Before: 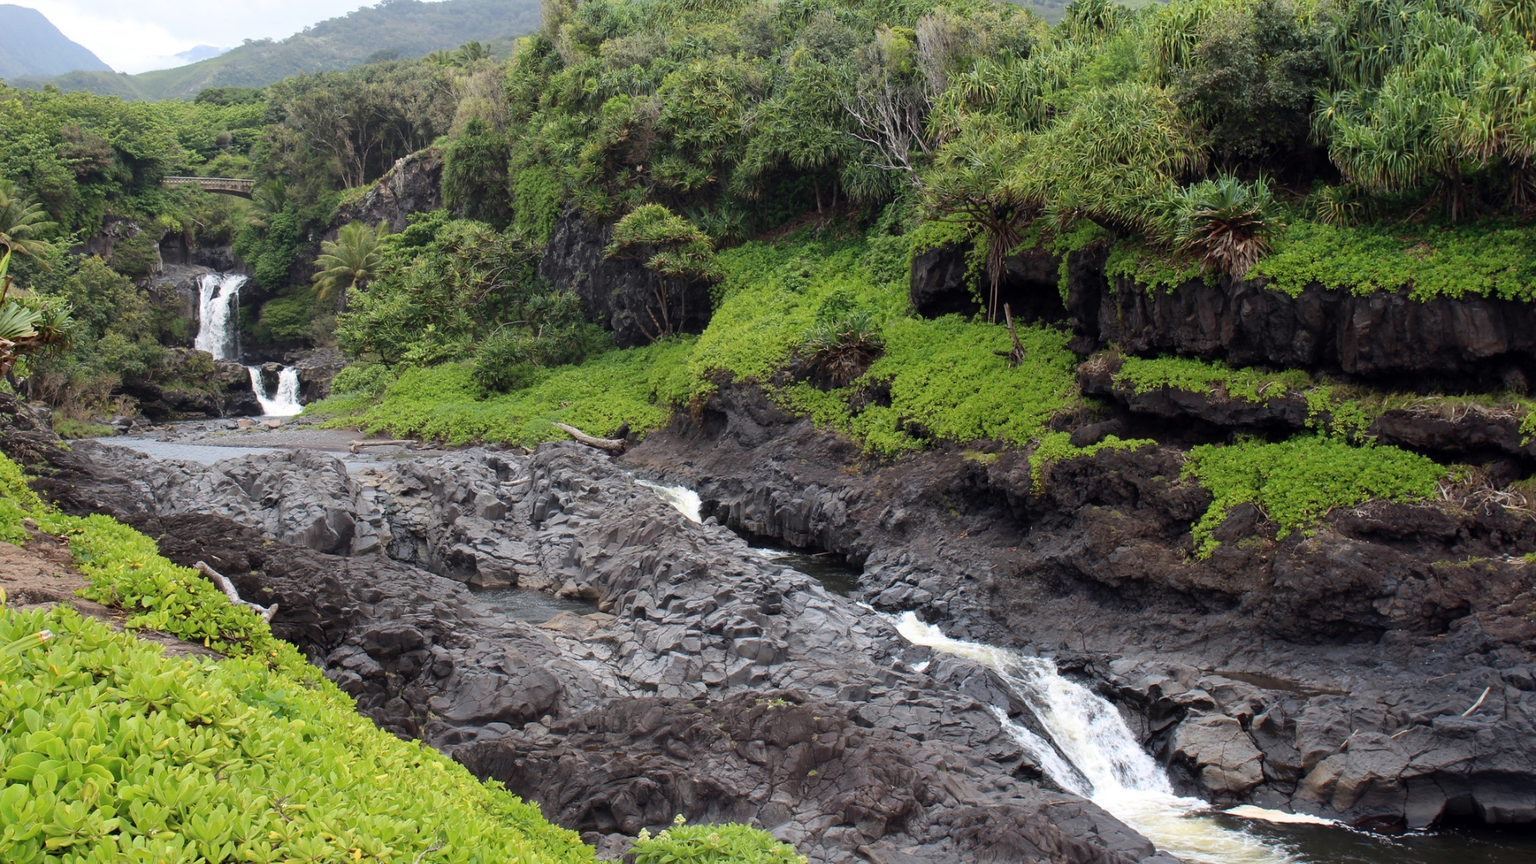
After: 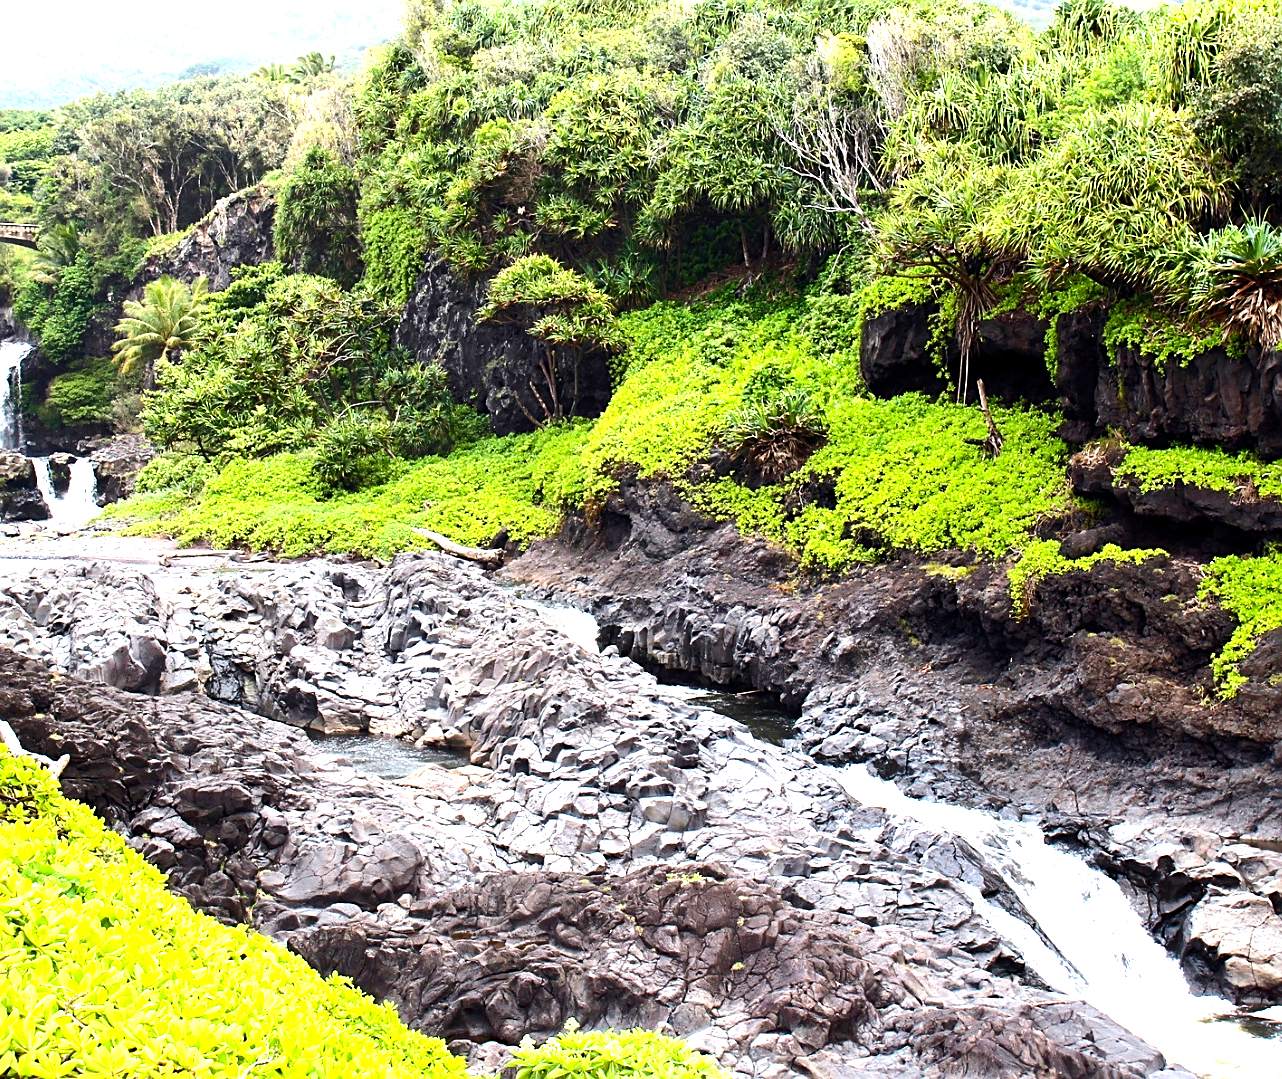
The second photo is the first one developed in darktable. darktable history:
tone equalizer: -8 EV -1.12 EV, -7 EV -0.976 EV, -6 EV -0.835 EV, -5 EV -0.61 EV, -3 EV 0.607 EV, -2 EV 0.845 EV, -1 EV 0.99 EV, +0 EV 1.08 EV, edges refinement/feathering 500, mask exposure compensation -1.57 EV, preserve details no
crop and rotate: left 14.501%, right 18.71%
sharpen: on, module defaults
color balance rgb: linear chroma grading › global chroma 8.672%, perceptual saturation grading › global saturation 20%, perceptual saturation grading › highlights -25.245%, perceptual saturation grading › shadows 24.718%, global vibrance 27.514%
exposure: black level correction 0.001, exposure 0.96 EV, compensate exposure bias true, compensate highlight preservation false
